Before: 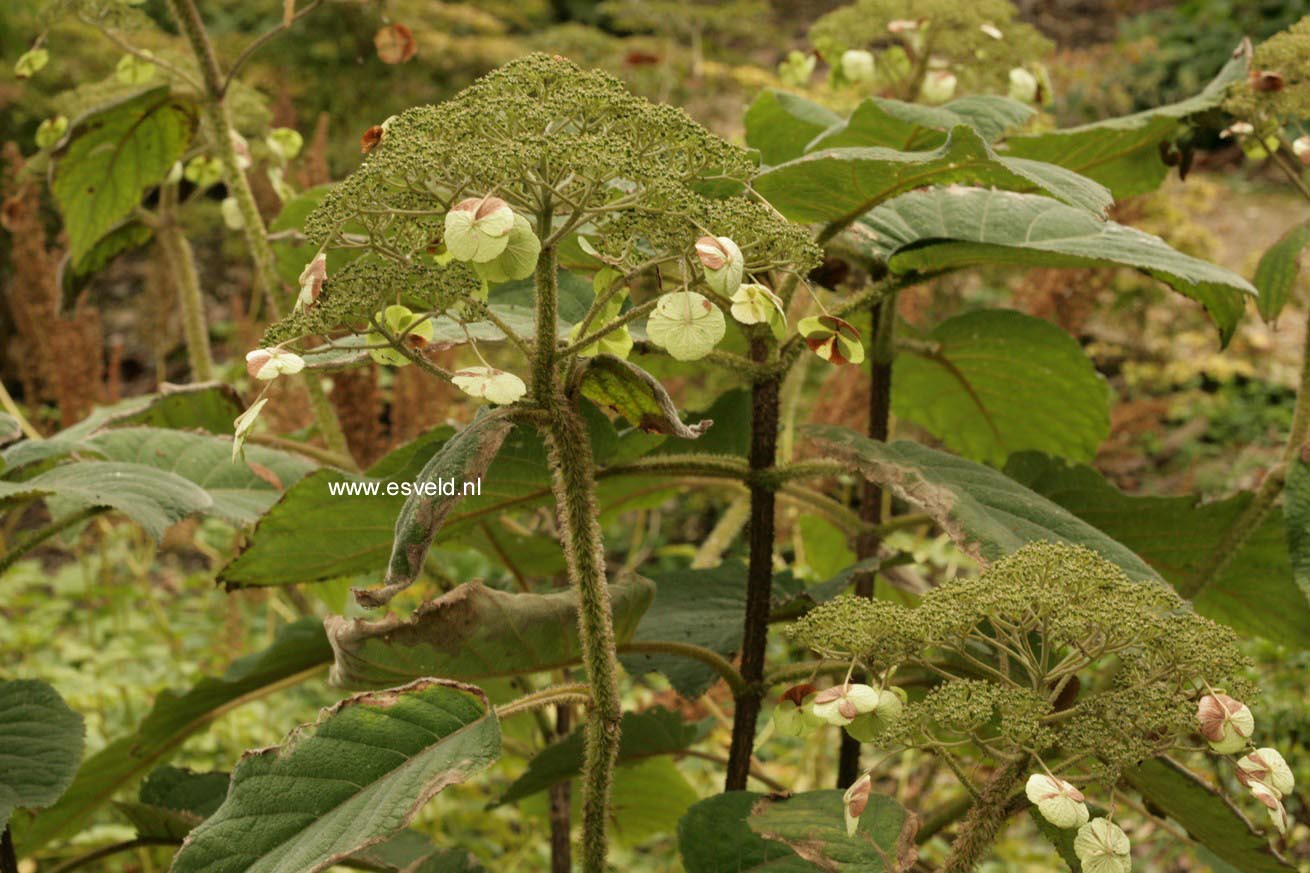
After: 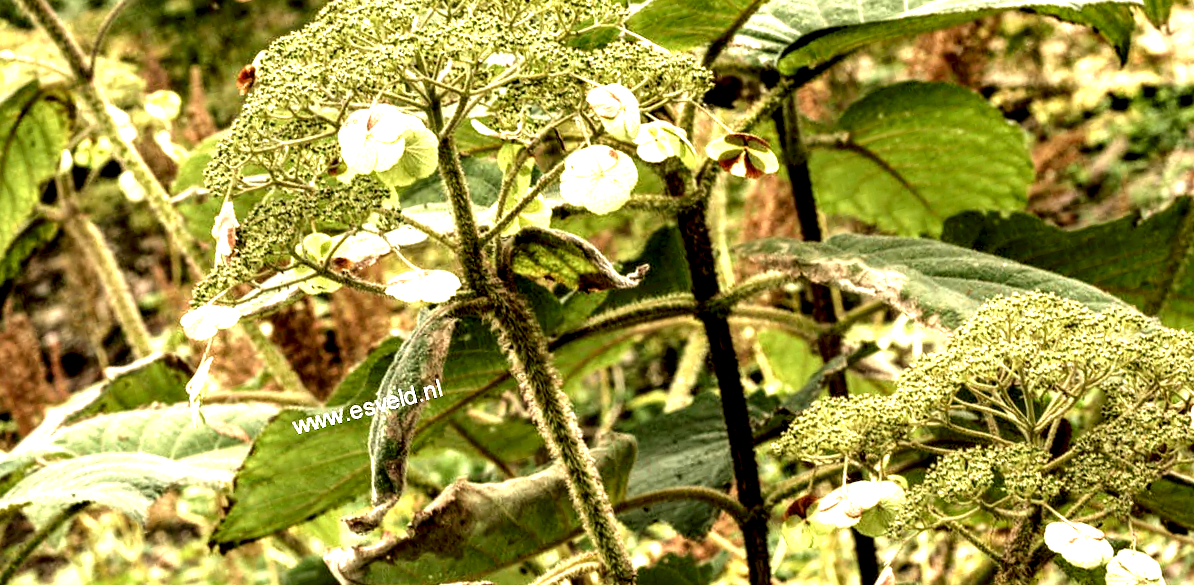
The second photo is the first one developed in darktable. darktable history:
exposure: black level correction 0, exposure 1.3 EV, compensate highlight preservation false
rotate and perspective: rotation -14.8°, crop left 0.1, crop right 0.903, crop top 0.25, crop bottom 0.748
local contrast: shadows 185%, detail 225%
